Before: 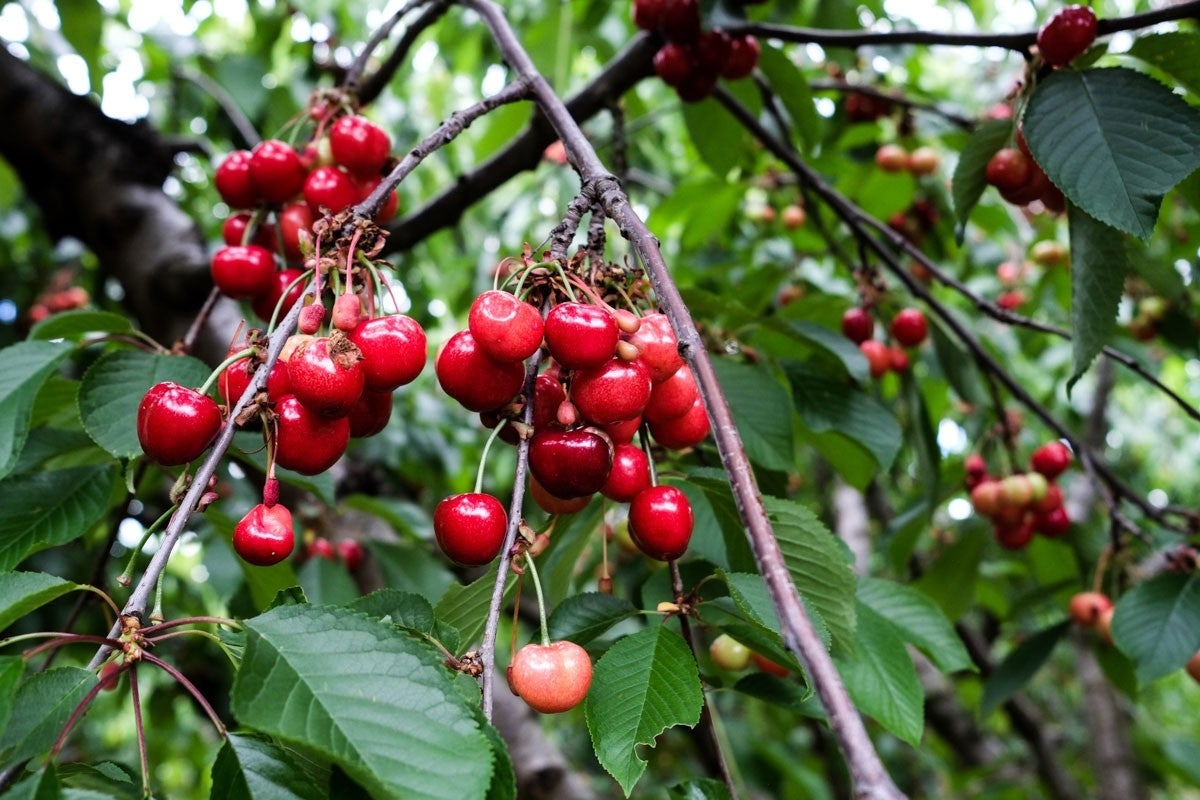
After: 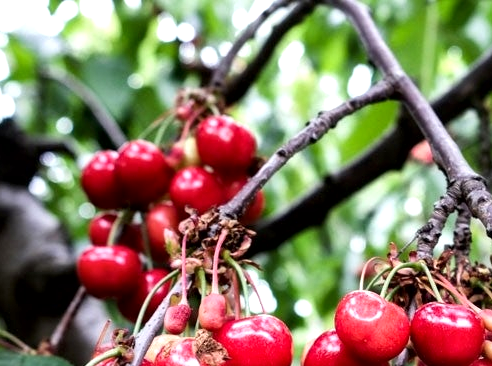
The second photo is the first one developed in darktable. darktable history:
exposure: exposure 0.262 EV, compensate highlight preservation false
crop and rotate: left 11.211%, top 0.077%, right 47.758%, bottom 54.122%
local contrast: mode bilateral grid, contrast 20, coarseness 49, detail 173%, midtone range 0.2
